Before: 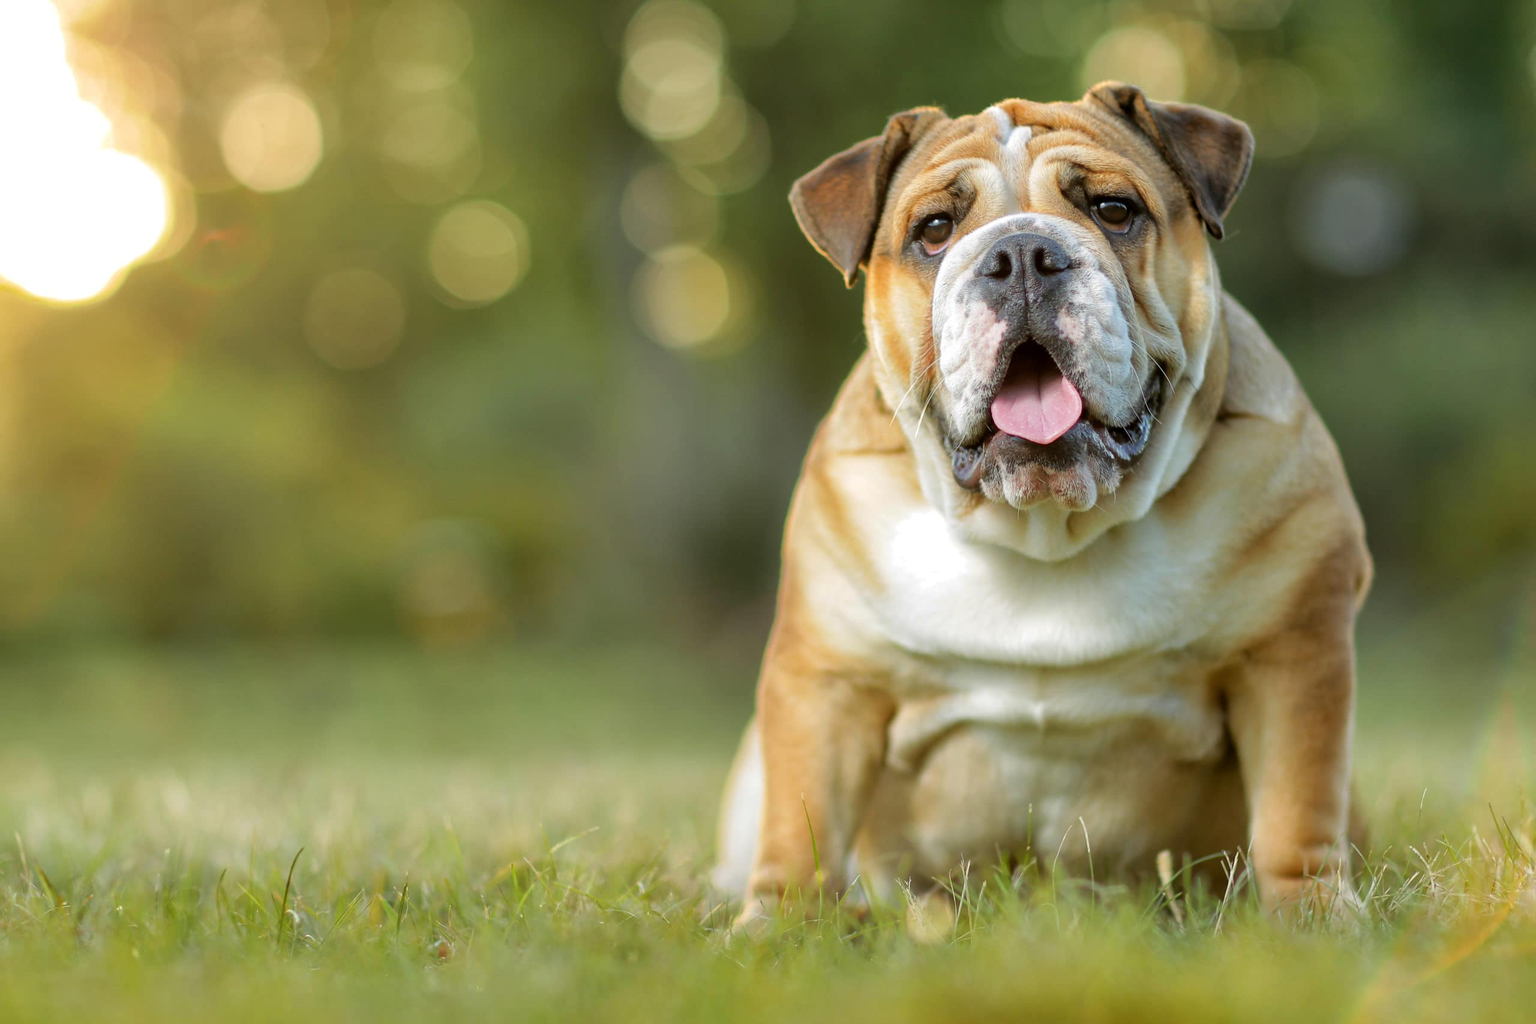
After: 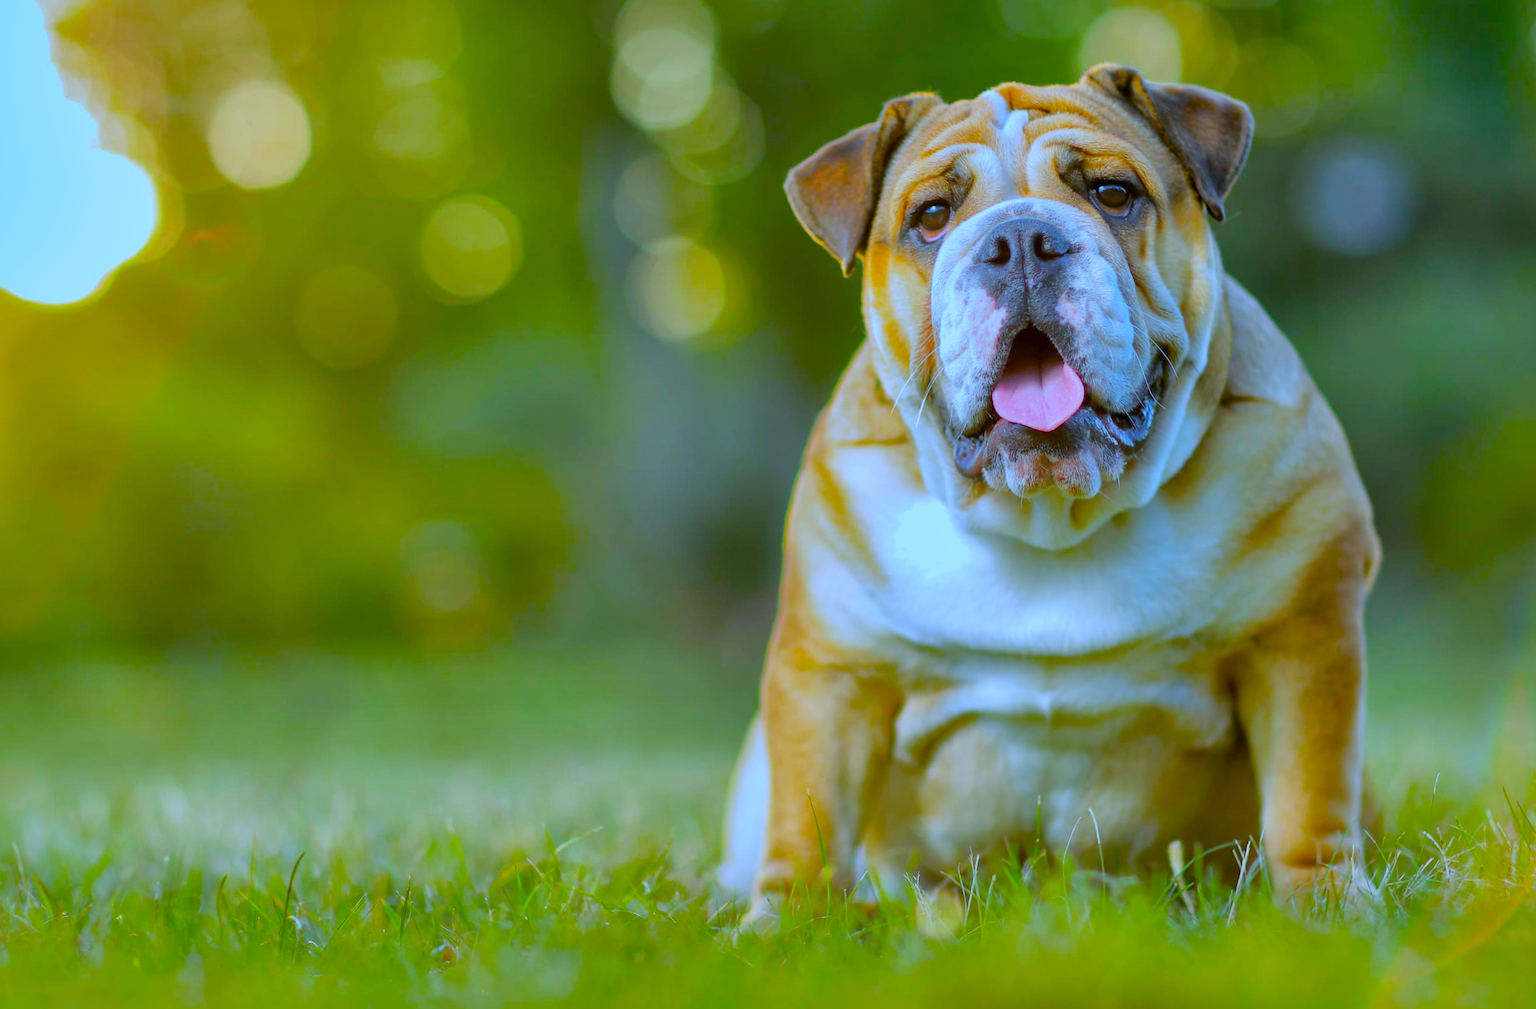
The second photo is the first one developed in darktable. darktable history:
rotate and perspective: rotation -1°, crop left 0.011, crop right 0.989, crop top 0.025, crop bottom 0.975
white balance: red 0.871, blue 1.249
color balance: input saturation 134.34%, contrast -10.04%, contrast fulcrum 19.67%, output saturation 133.51%
shadows and highlights: shadows 40, highlights -60
